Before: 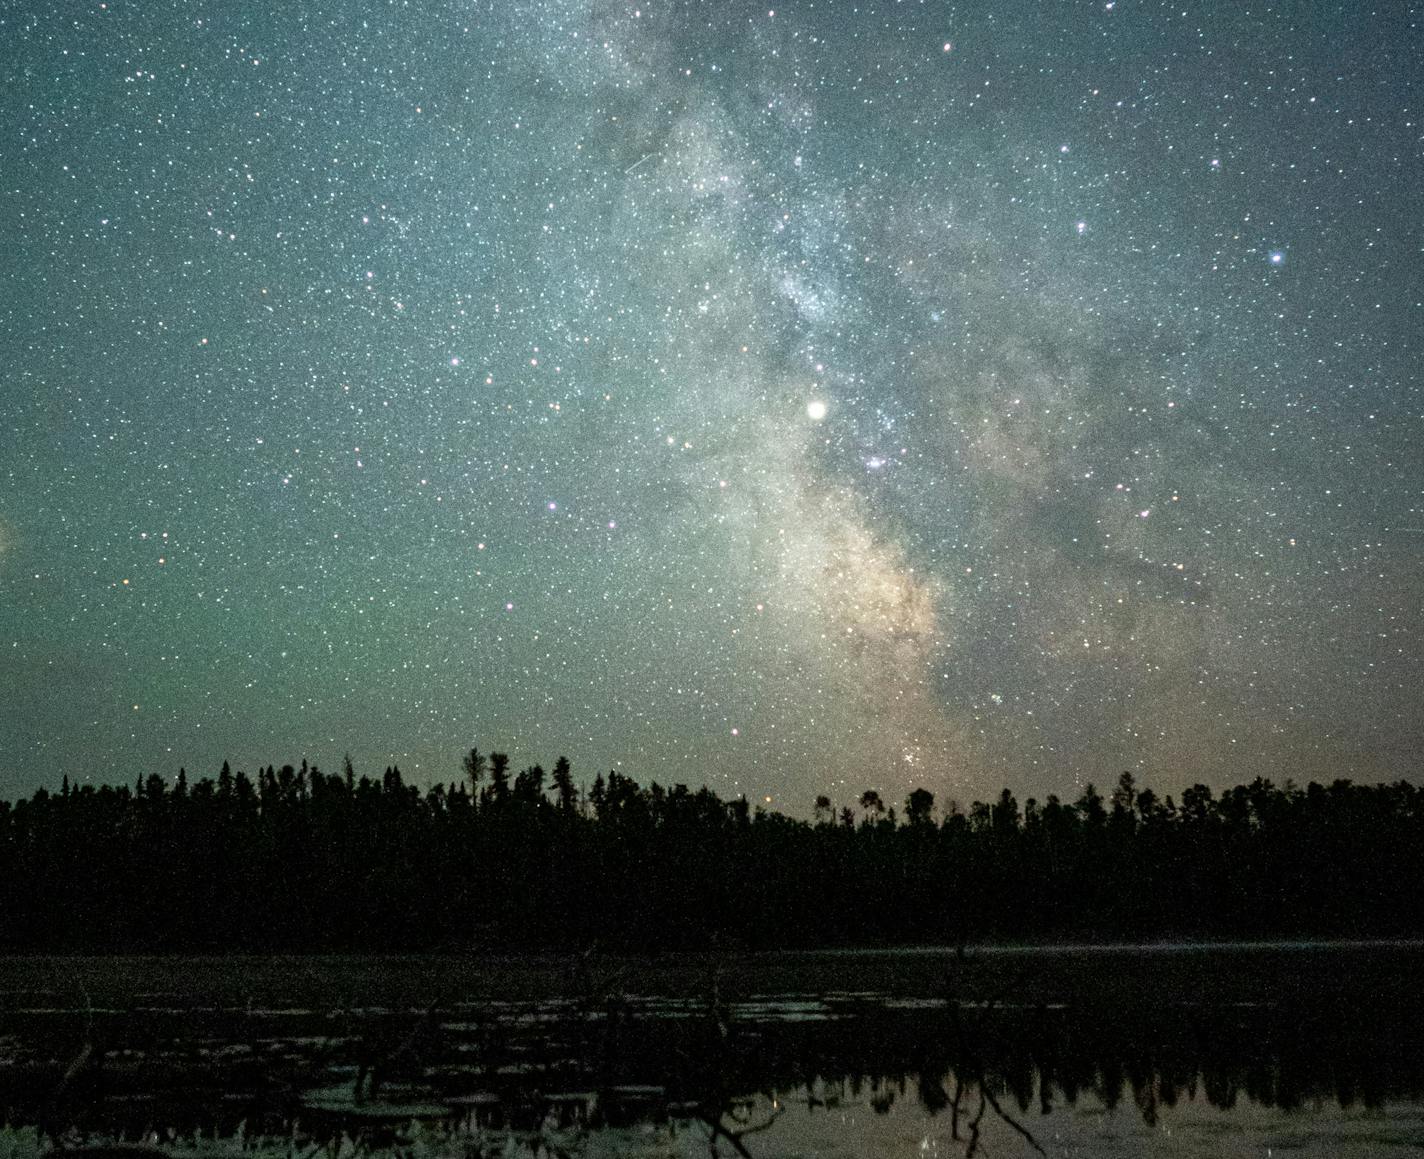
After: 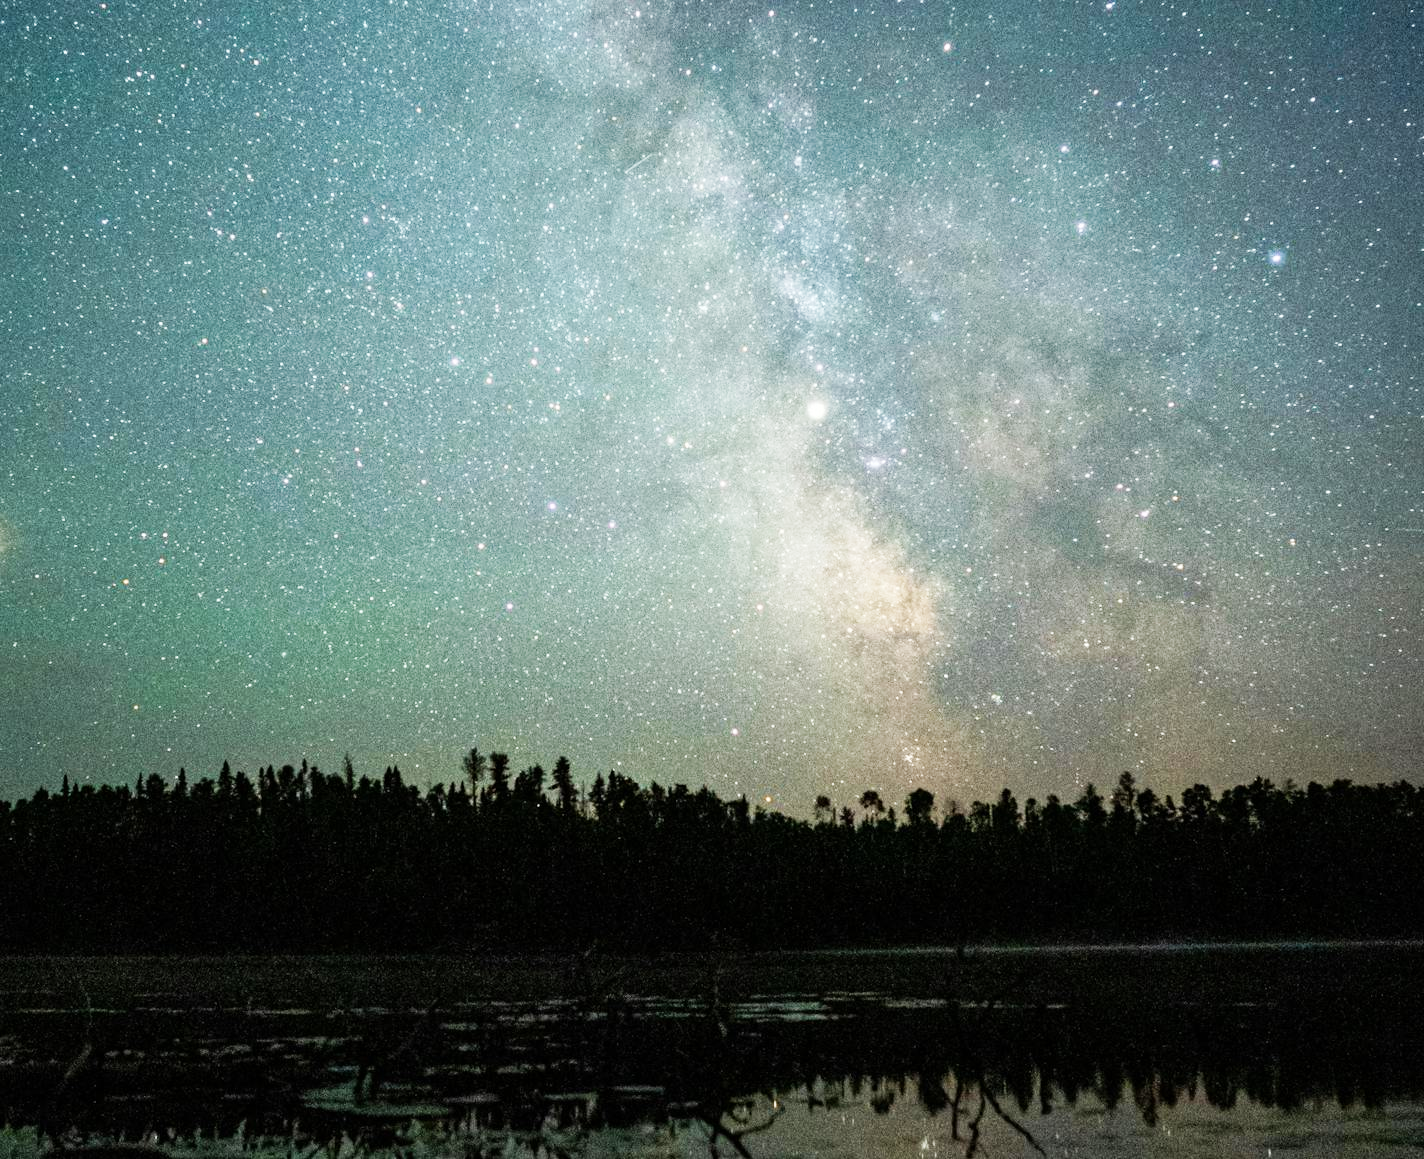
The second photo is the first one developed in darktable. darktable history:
tone curve: curves: ch0 [(0, 0) (0.055, 0.057) (0.258, 0.307) (0.434, 0.543) (0.517, 0.657) (0.745, 0.874) (1, 1)]; ch1 [(0, 0) (0.346, 0.307) (0.418, 0.383) (0.46, 0.439) (0.482, 0.493) (0.502, 0.497) (0.517, 0.506) (0.55, 0.561) (0.588, 0.61) (0.646, 0.688) (1, 1)]; ch2 [(0, 0) (0.346, 0.34) (0.431, 0.45) (0.485, 0.499) (0.5, 0.503) (0.527, 0.508) (0.545, 0.562) (0.679, 0.706) (1, 1)], preserve colors none
